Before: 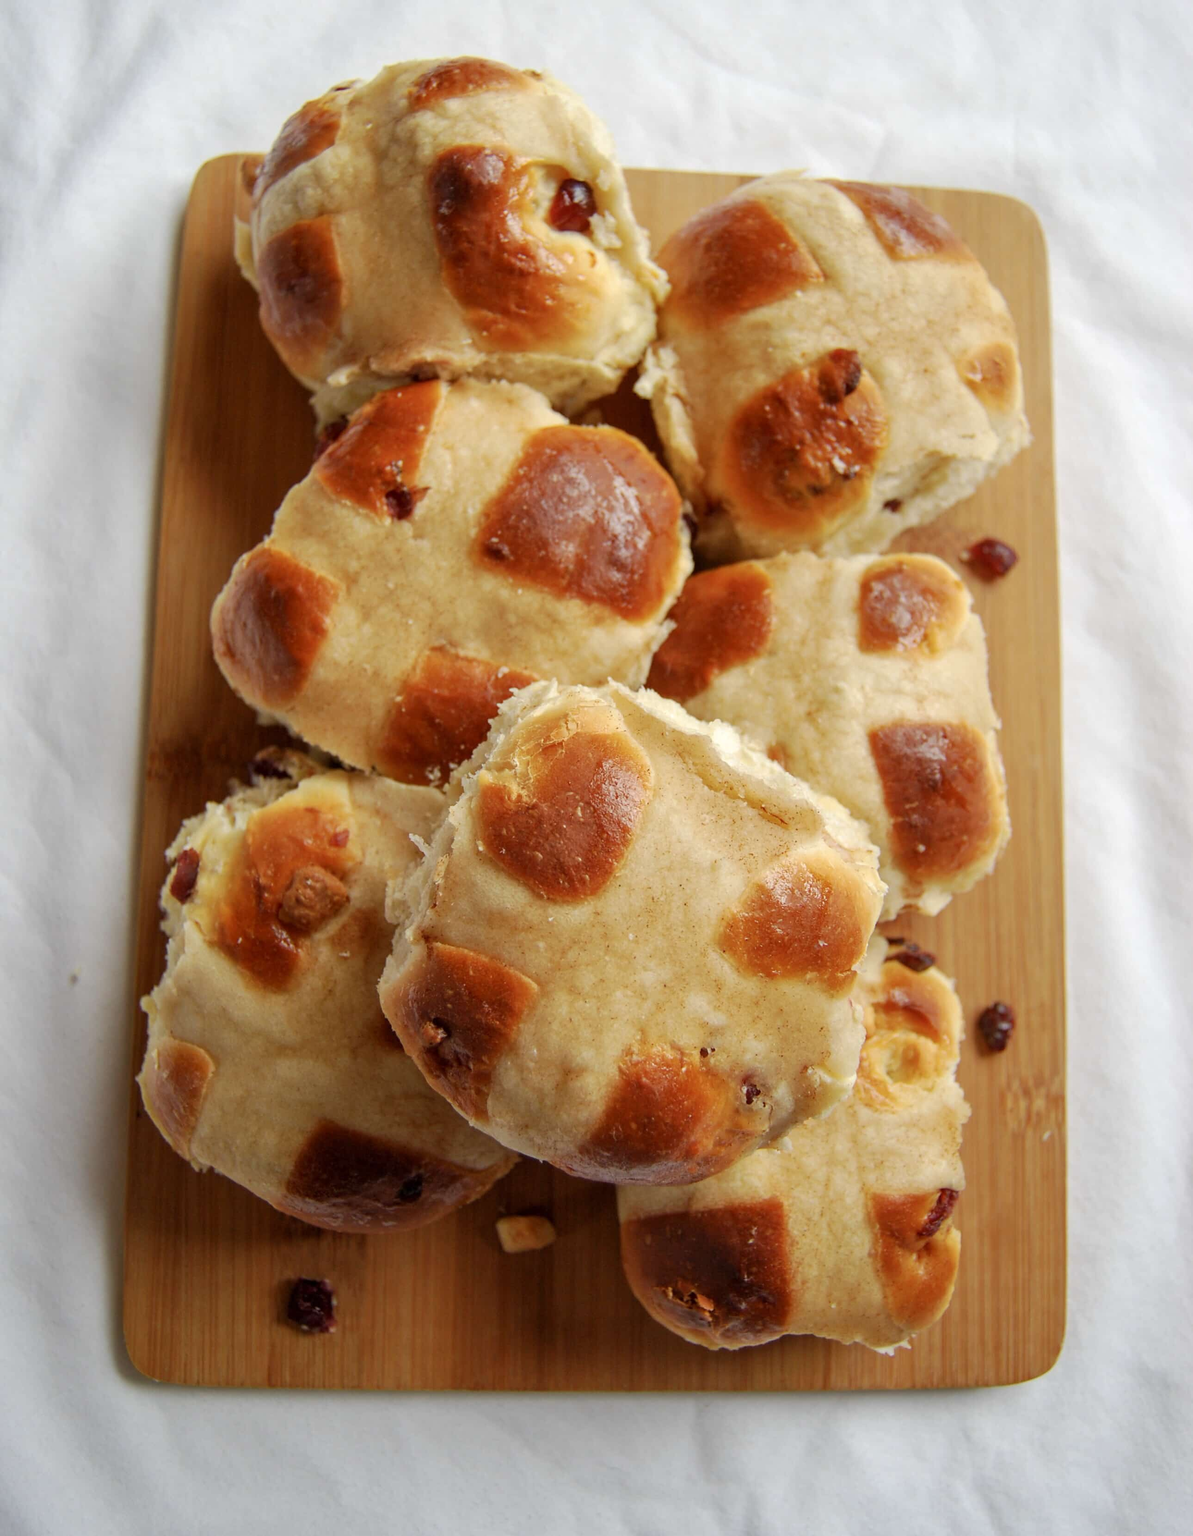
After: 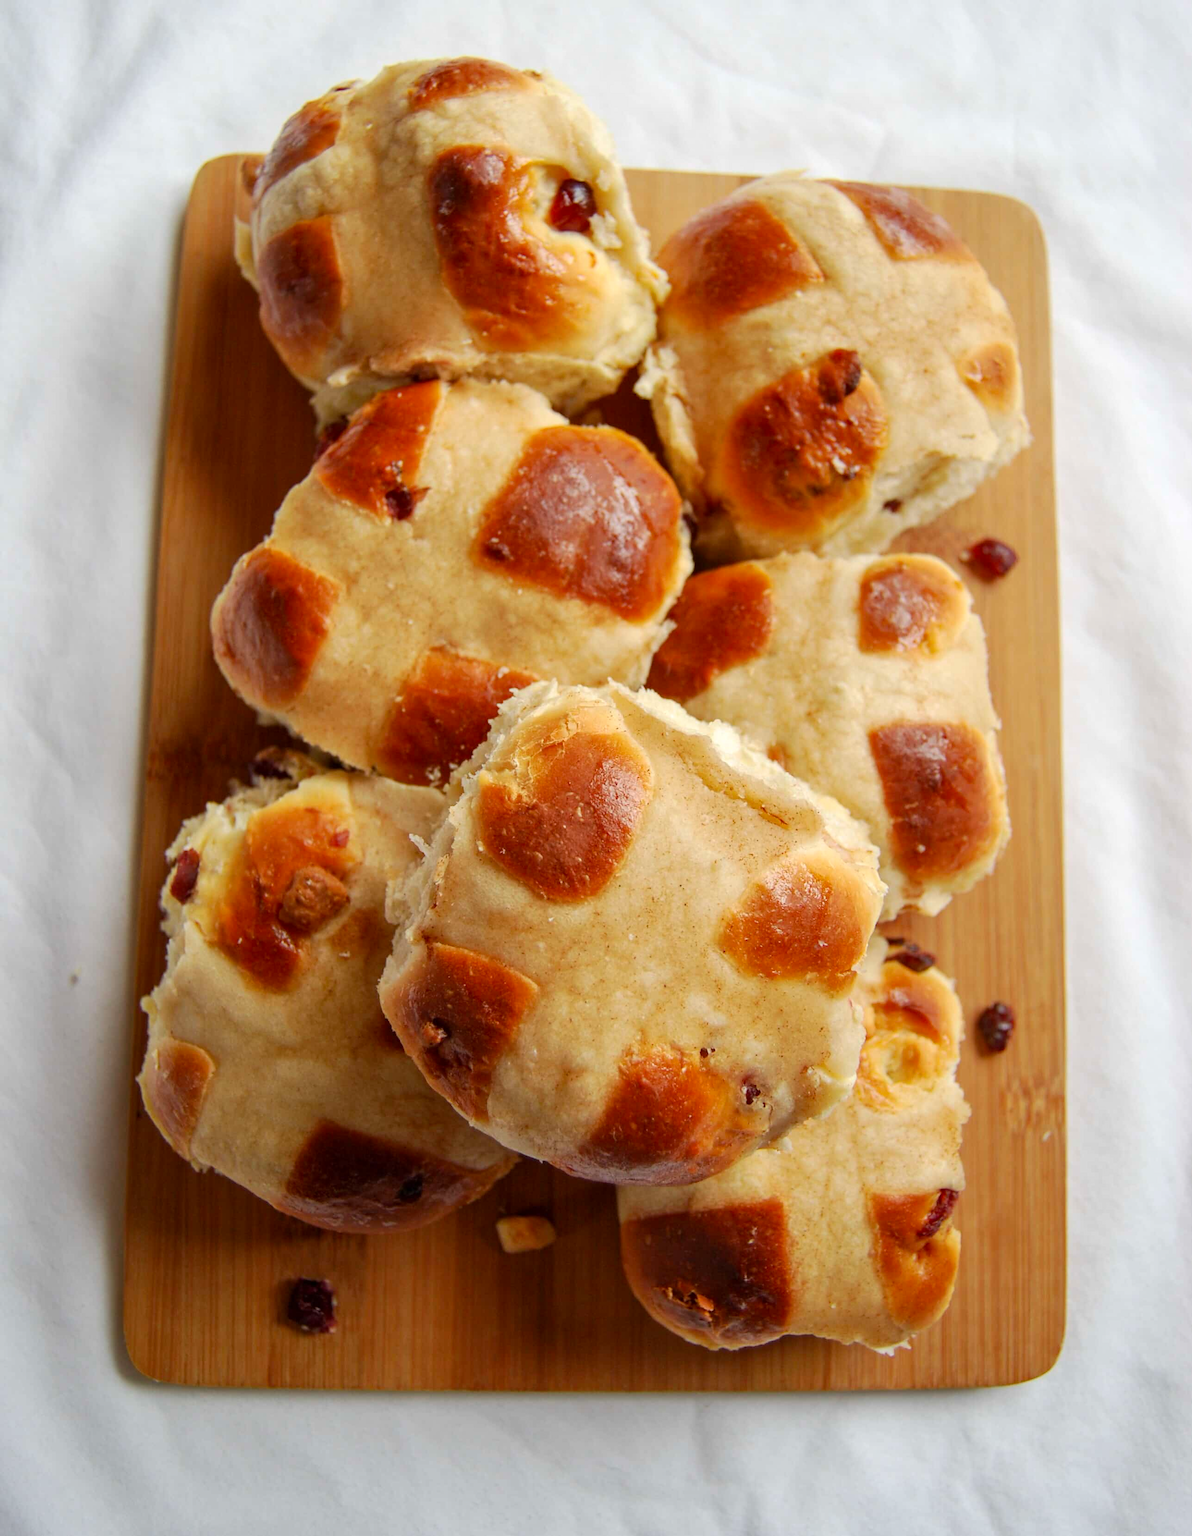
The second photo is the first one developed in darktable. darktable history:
contrast brightness saturation: contrast 0.099, brightness 0.013, saturation 0.017
